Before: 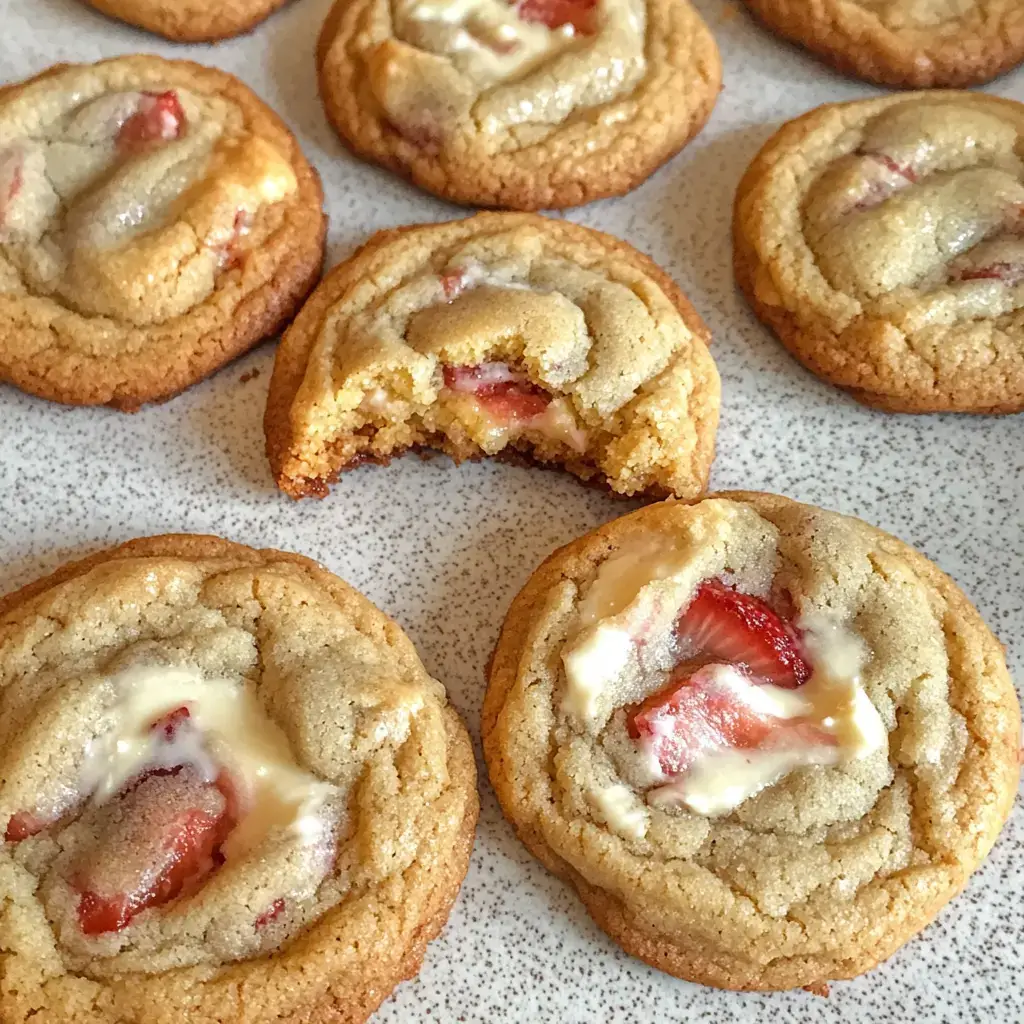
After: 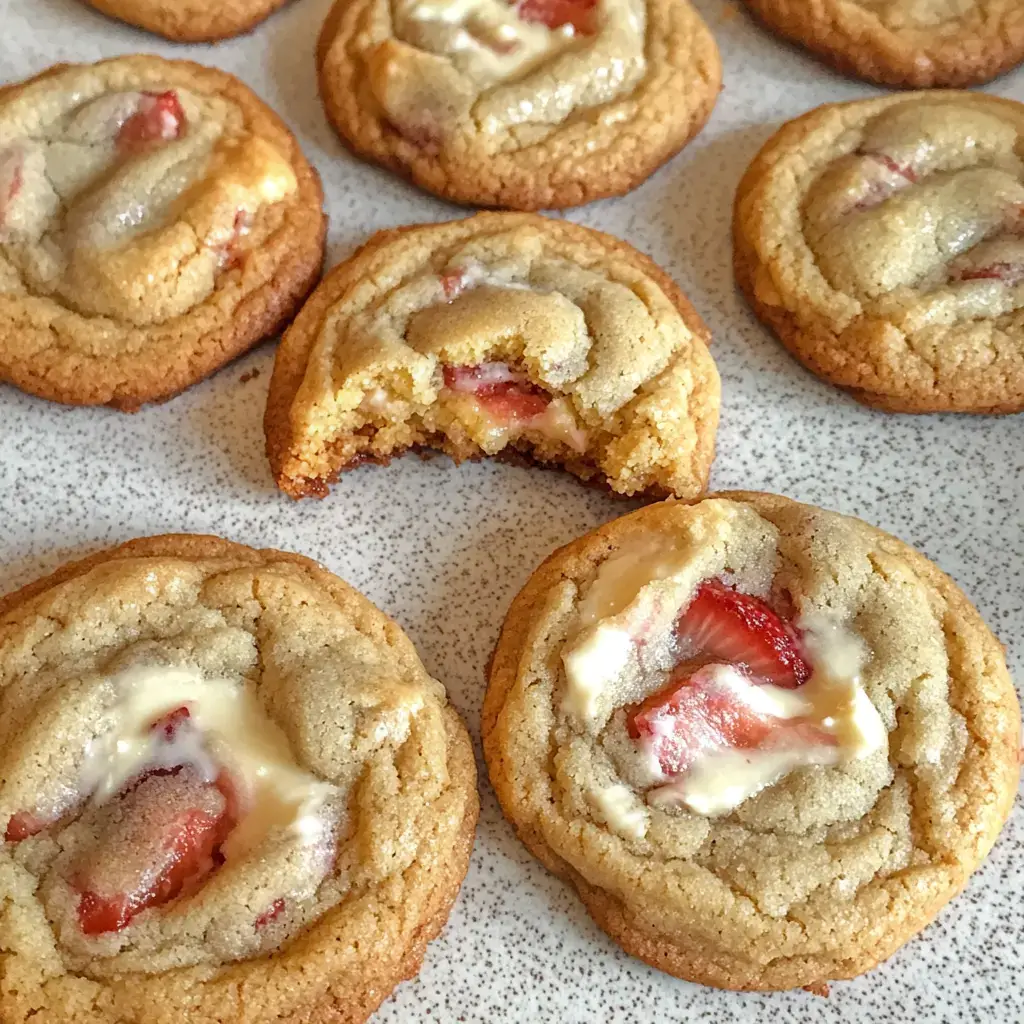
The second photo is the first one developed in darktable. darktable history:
tone equalizer: -8 EV -1.82 EV, -7 EV -1.12 EV, -6 EV -1.6 EV
